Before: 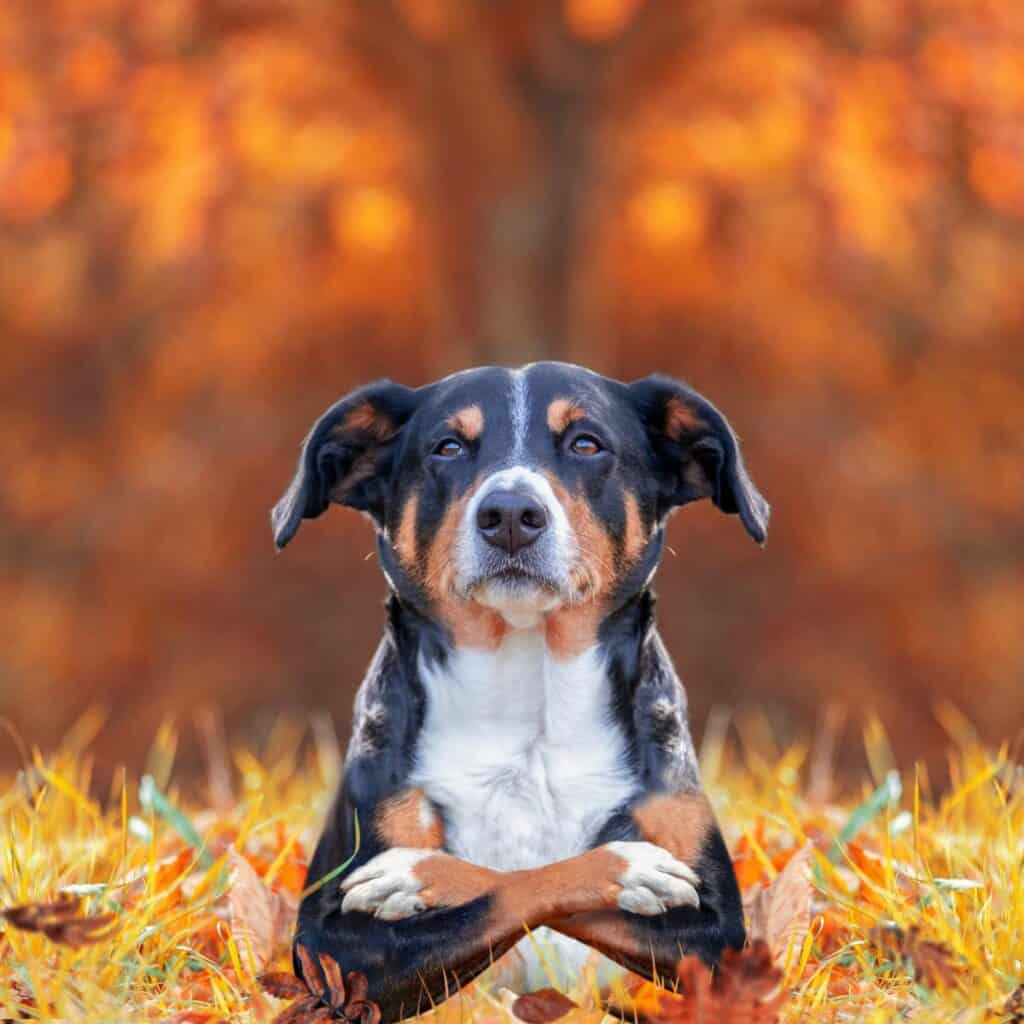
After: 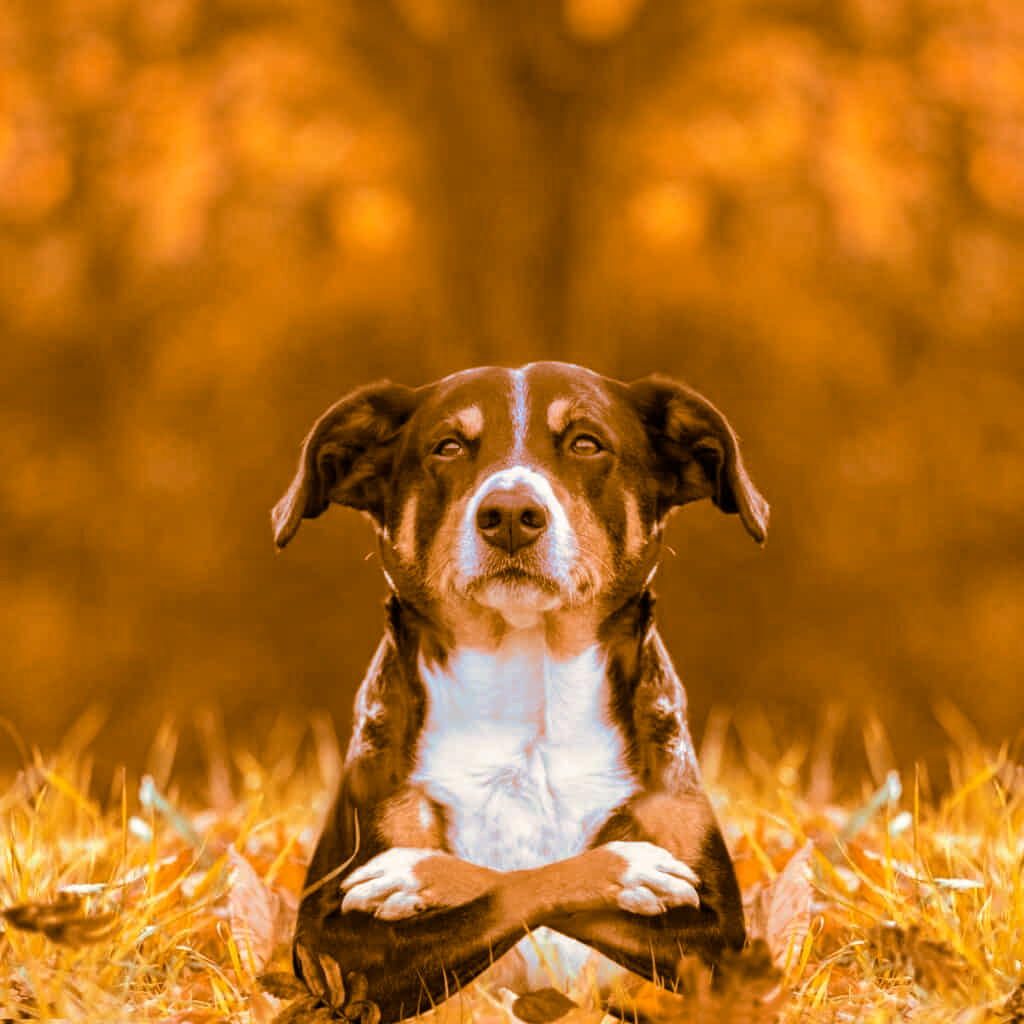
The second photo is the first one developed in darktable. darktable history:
split-toning: shadows › hue 26°, shadows › saturation 0.92, highlights › hue 40°, highlights › saturation 0.92, balance -63, compress 0%
tone equalizer: on, module defaults
